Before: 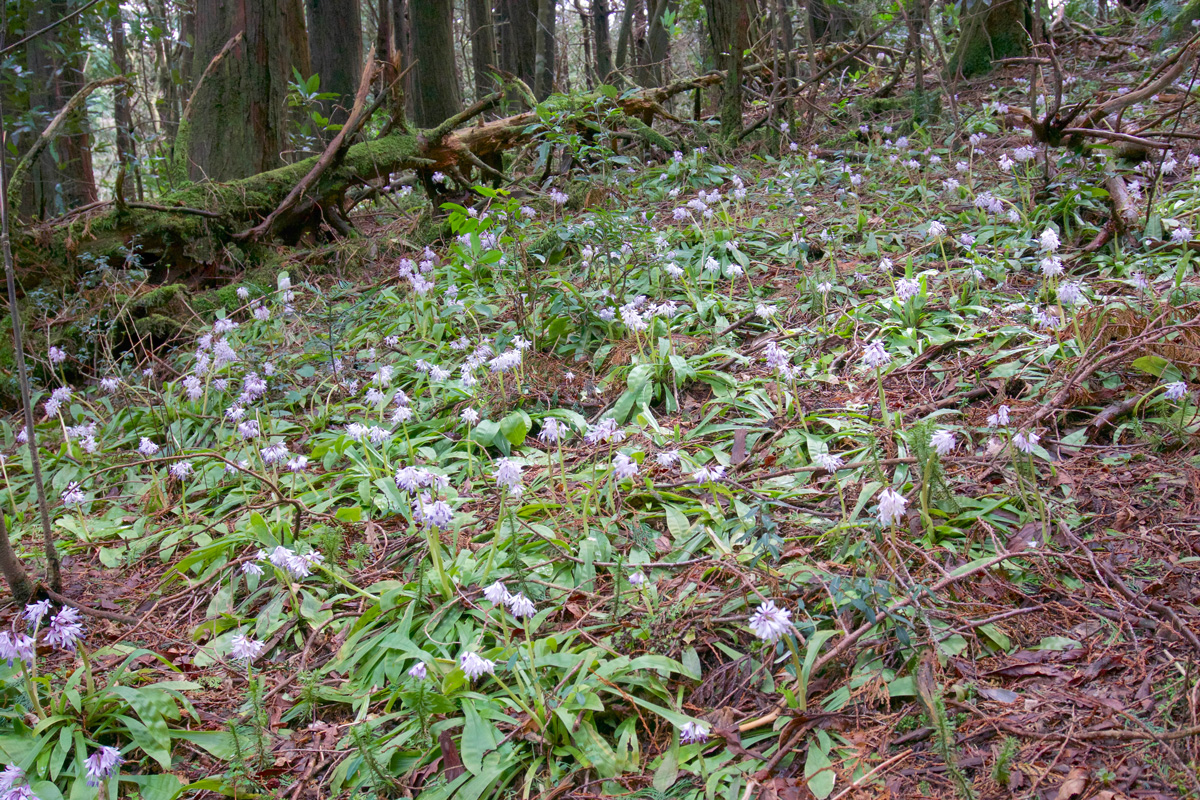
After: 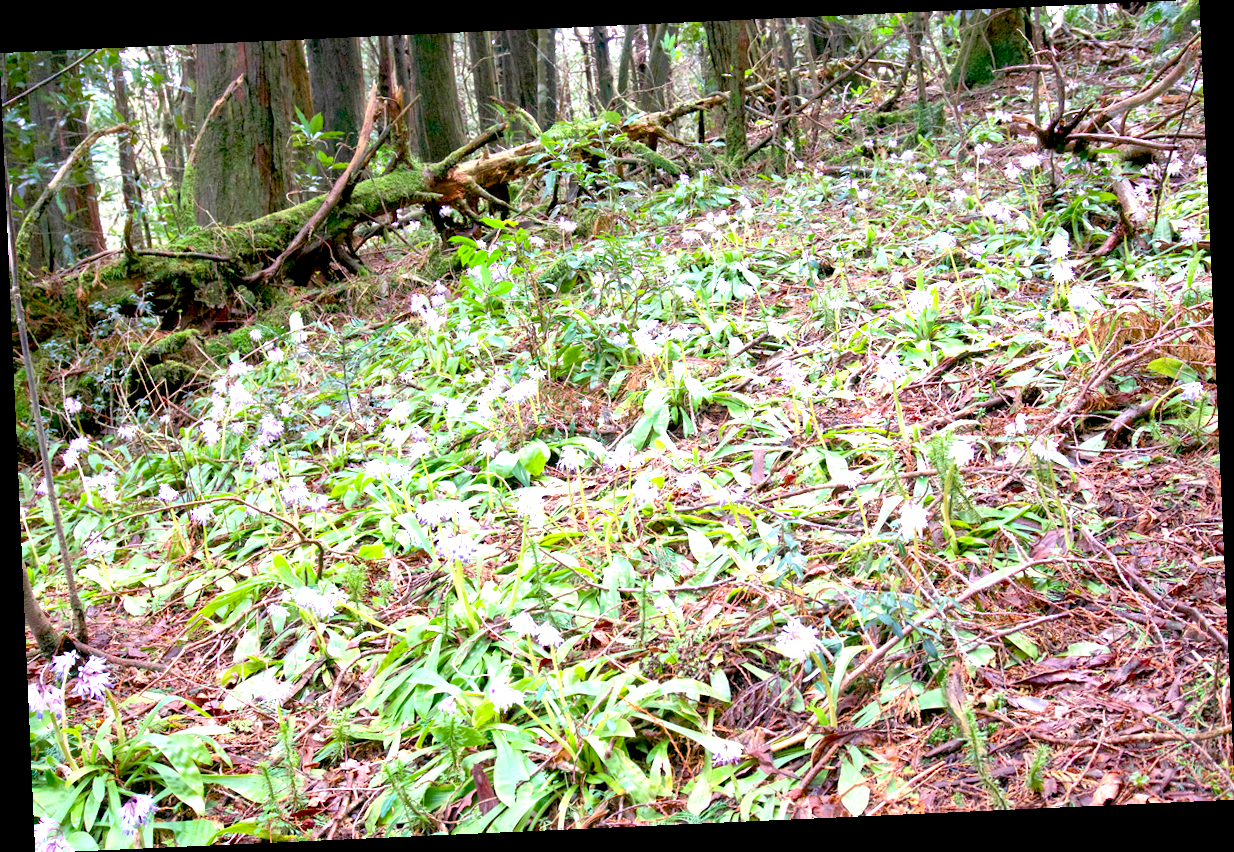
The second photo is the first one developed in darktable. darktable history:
exposure: black level correction 0.009, exposure 1.425 EV, compensate highlight preservation false
rotate and perspective: rotation -2.56°, automatic cropping off
